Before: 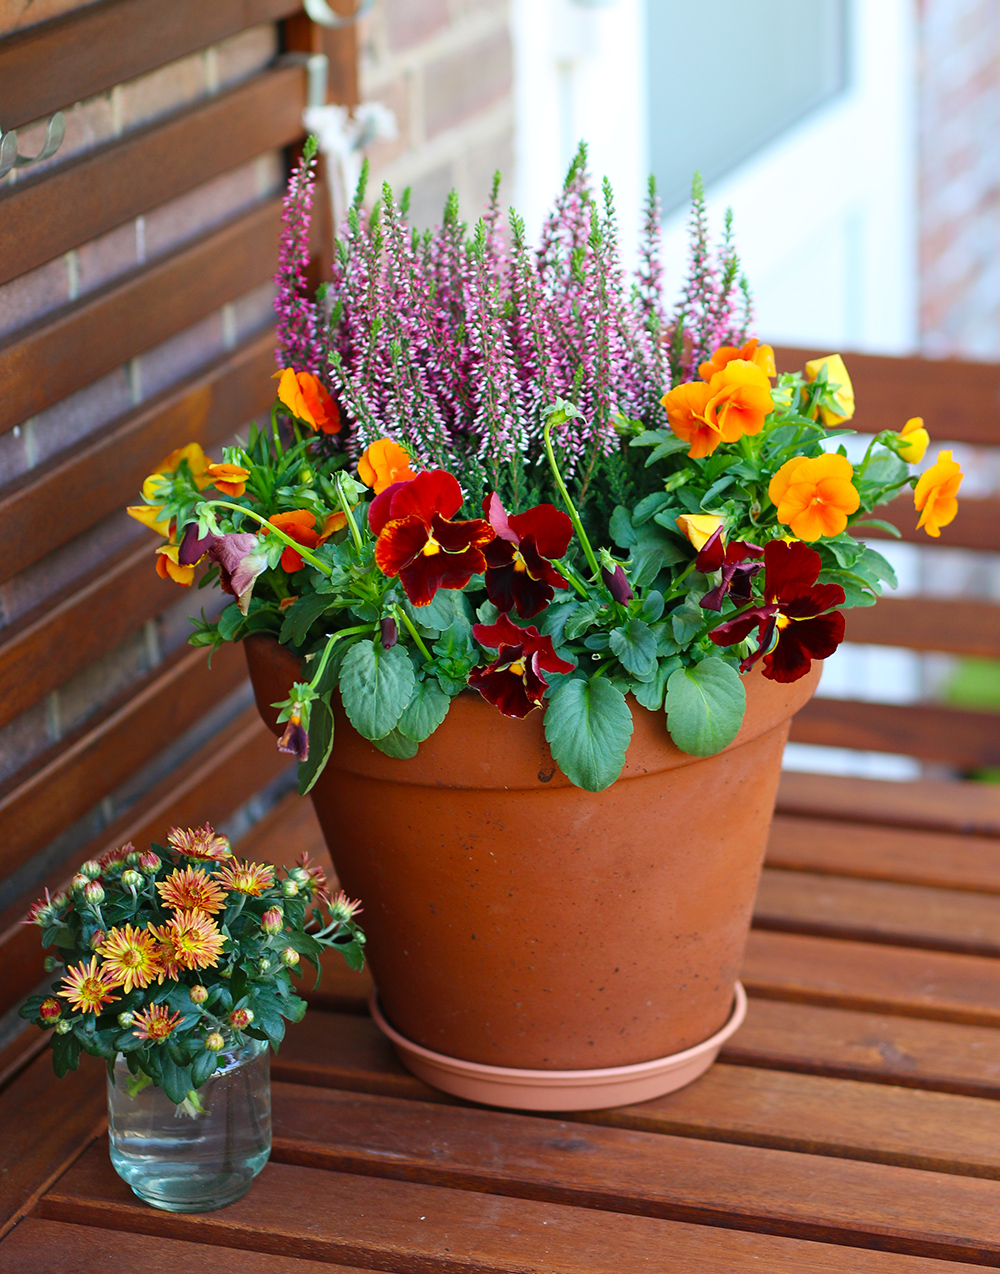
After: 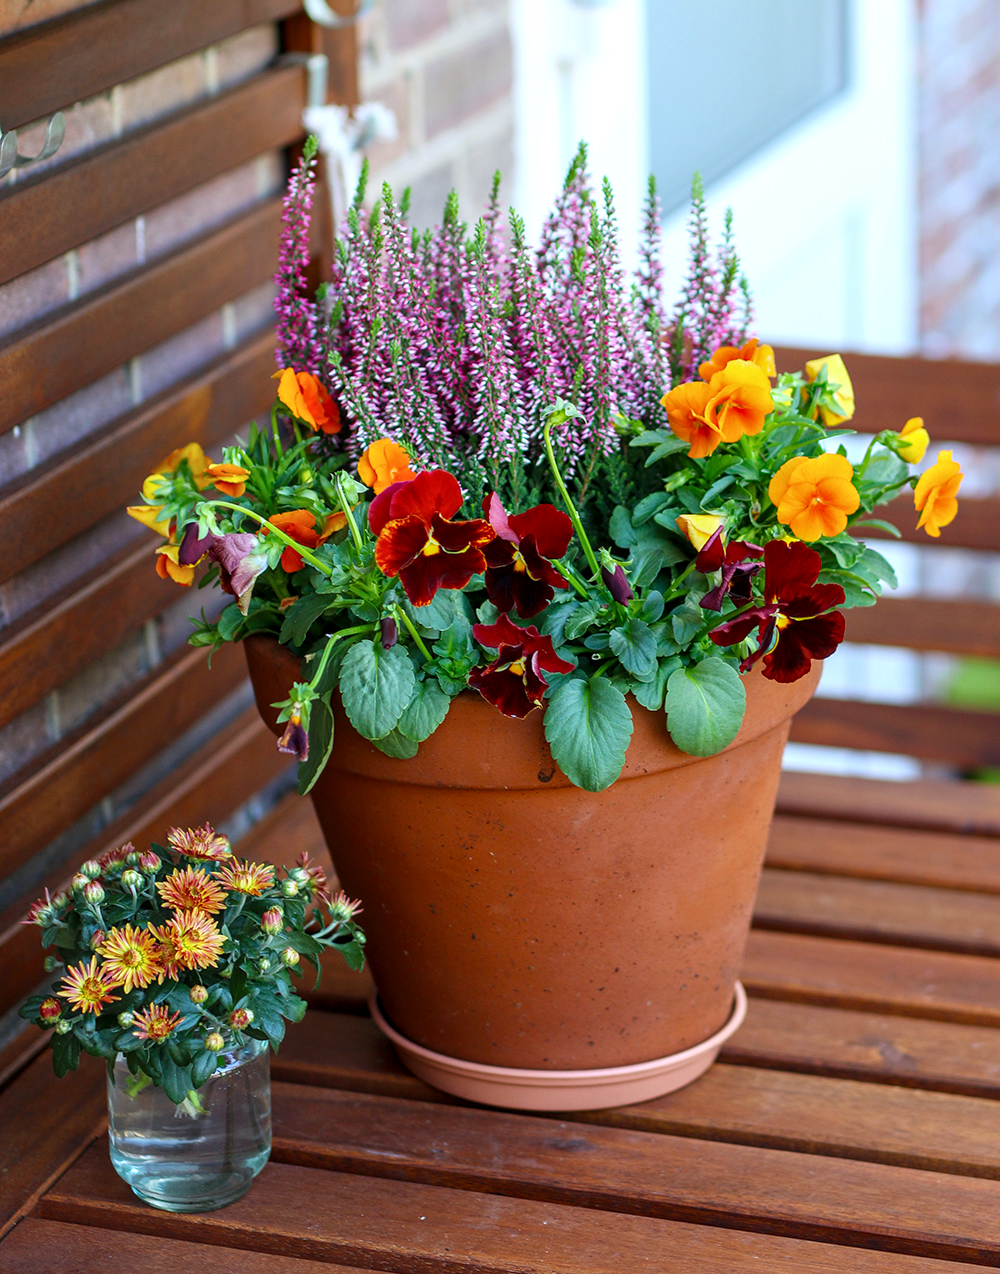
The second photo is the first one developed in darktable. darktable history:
white balance: red 0.967, blue 1.049
local contrast: detail 130%
